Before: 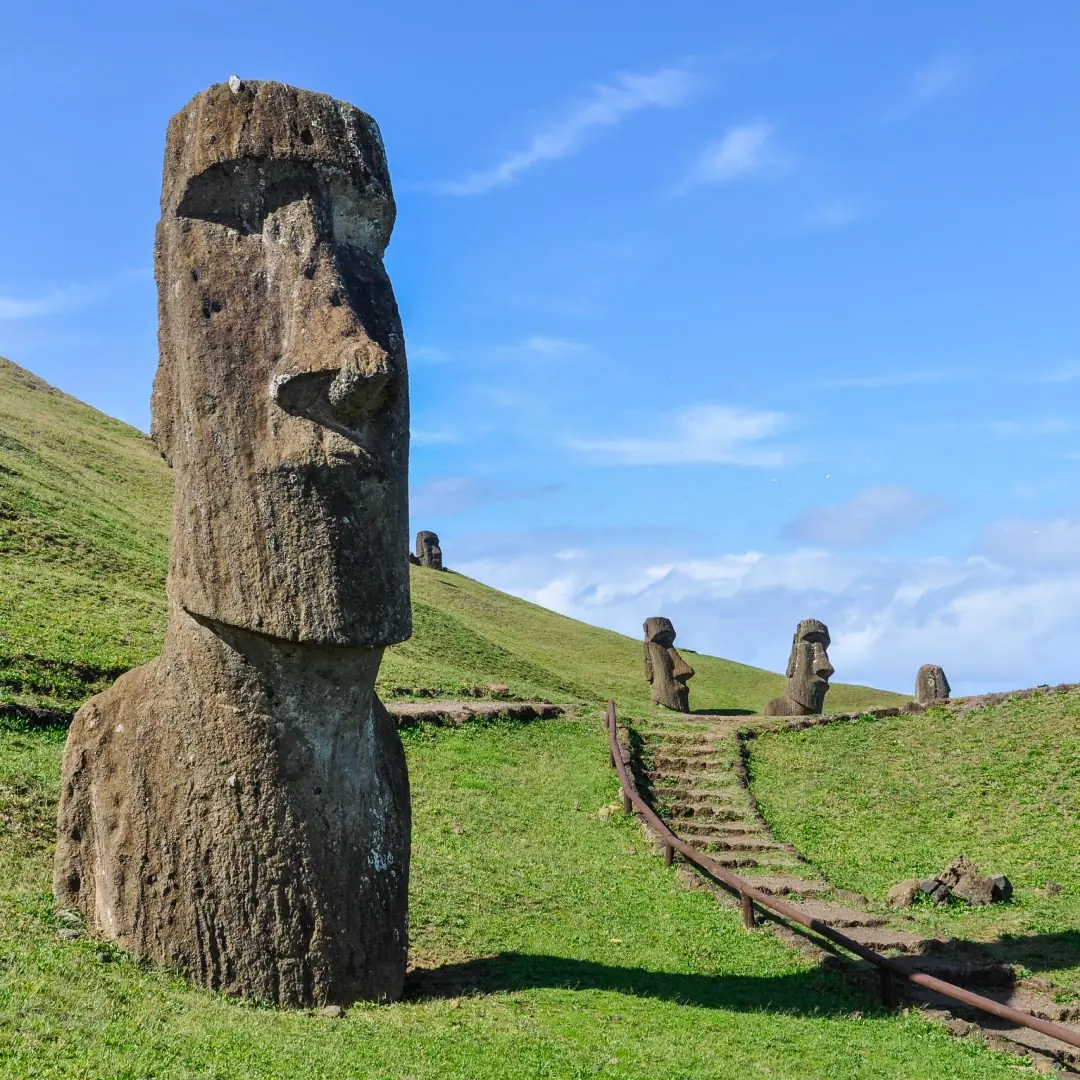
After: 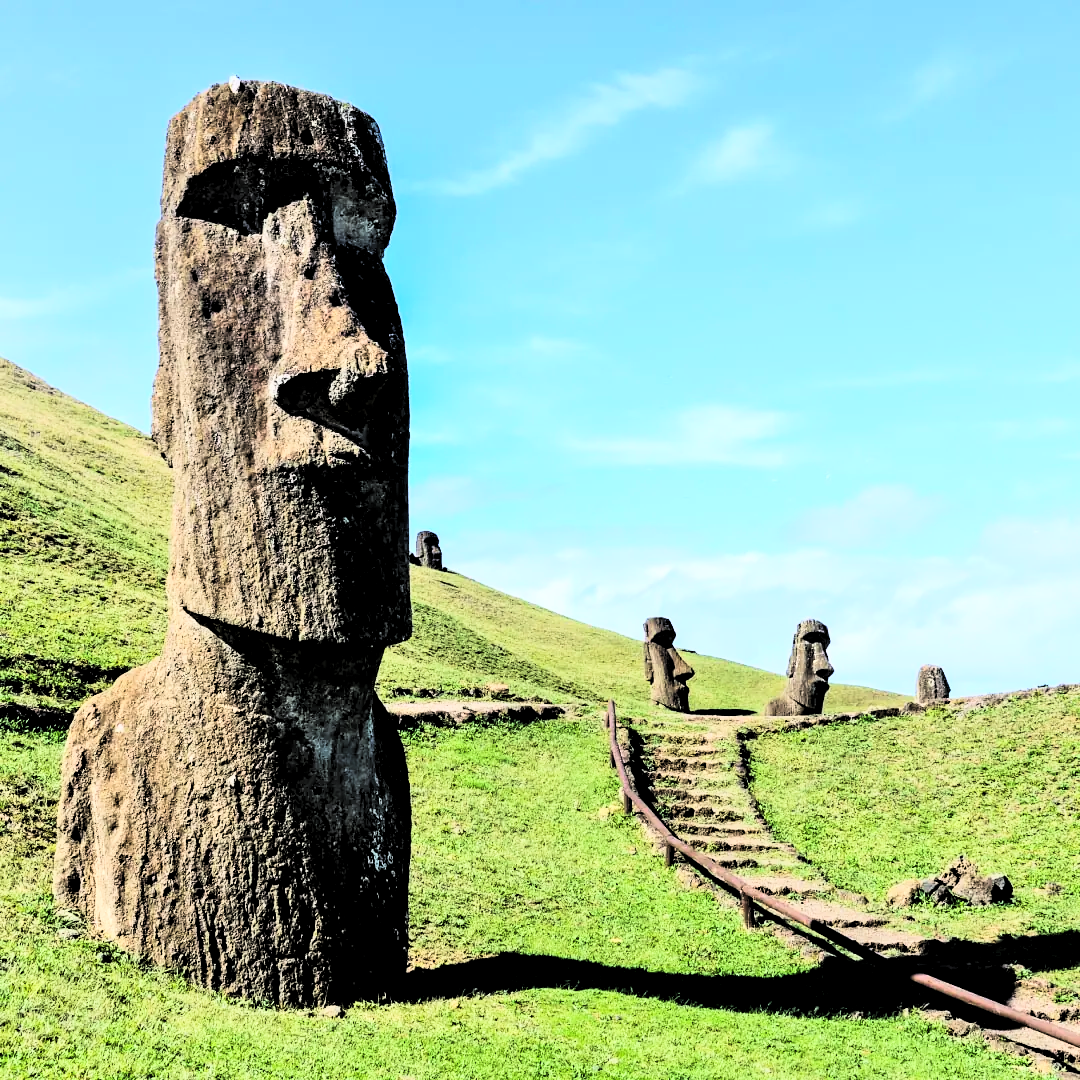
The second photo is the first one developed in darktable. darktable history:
rgb curve: curves: ch0 [(0, 0) (0.21, 0.15) (0.24, 0.21) (0.5, 0.75) (0.75, 0.96) (0.89, 0.99) (1, 1)]; ch1 [(0, 0.02) (0.21, 0.13) (0.25, 0.2) (0.5, 0.67) (0.75, 0.9) (0.89, 0.97) (1, 1)]; ch2 [(0, 0.02) (0.21, 0.13) (0.25, 0.2) (0.5, 0.67) (0.75, 0.9) (0.89, 0.97) (1, 1)], compensate middle gray true
levels: levels [0.116, 0.574, 1]
